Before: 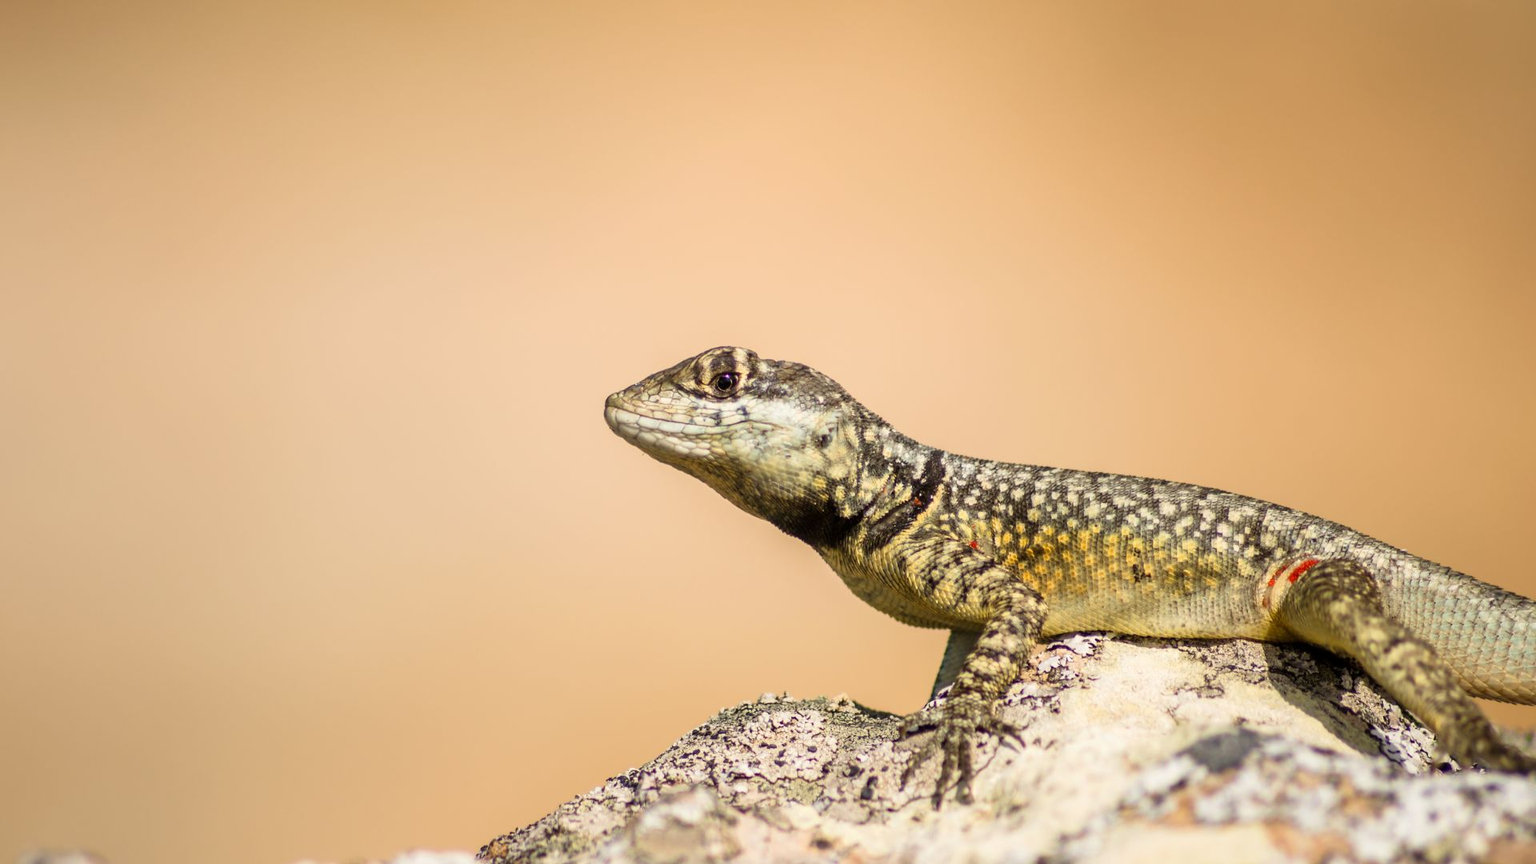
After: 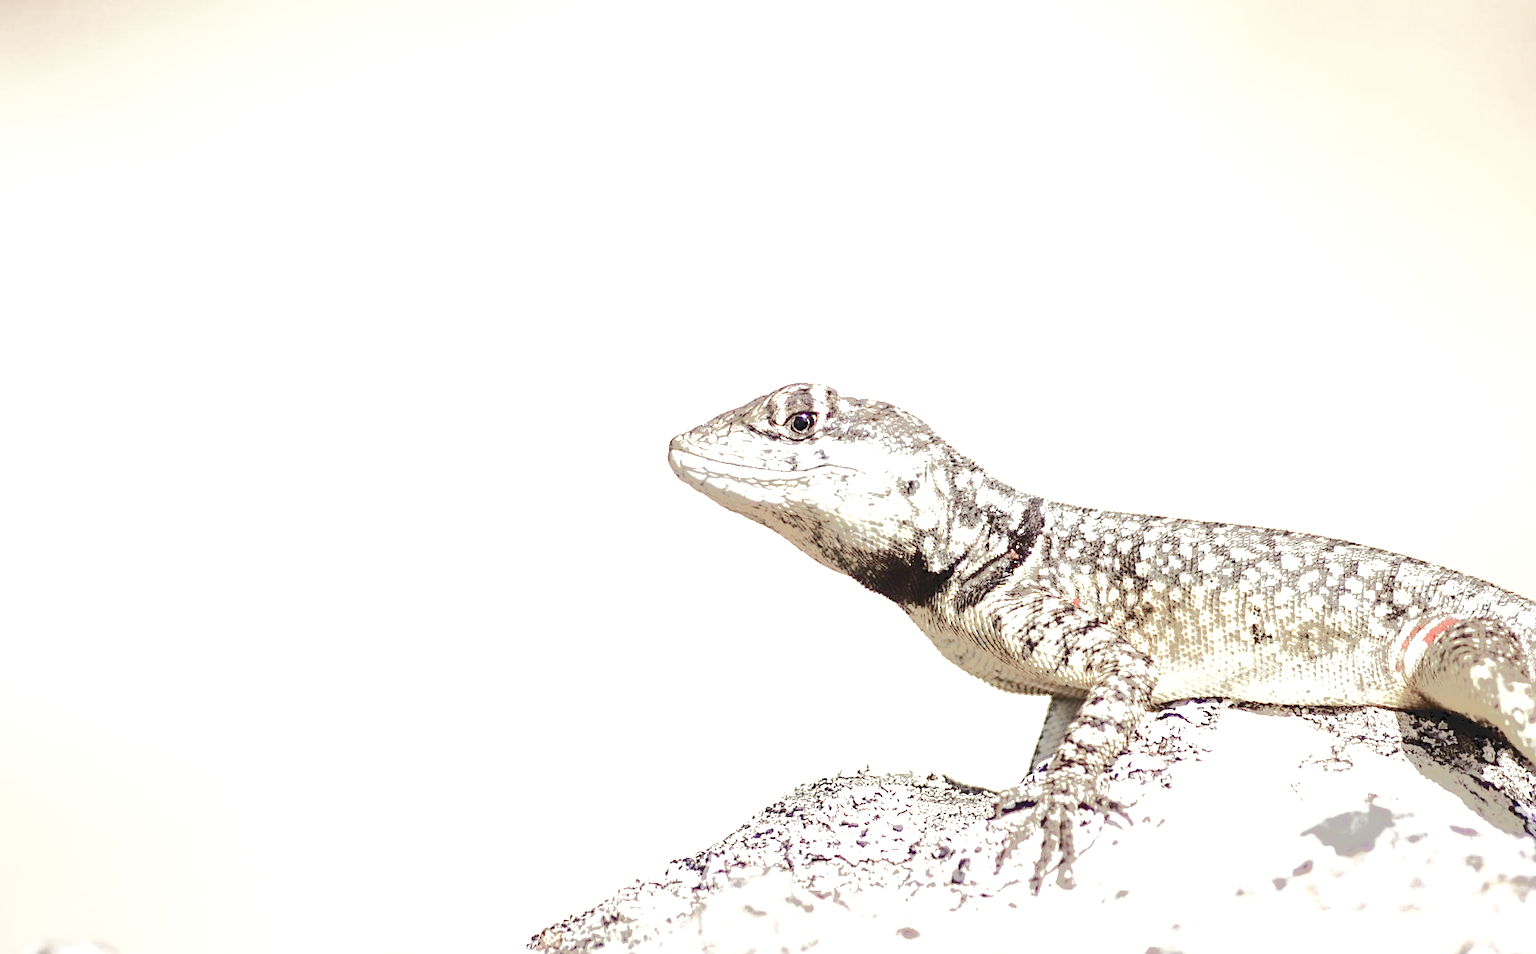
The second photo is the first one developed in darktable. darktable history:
exposure: black level correction 0, exposure 1.199 EV, compensate highlight preservation false
tone curve: curves: ch0 [(0, 0) (0.003, 0.118) (0.011, 0.118) (0.025, 0.122) (0.044, 0.131) (0.069, 0.142) (0.1, 0.155) (0.136, 0.168) (0.177, 0.183) (0.224, 0.216) (0.277, 0.265) (0.335, 0.337) (0.399, 0.415) (0.468, 0.506) (0.543, 0.586) (0.623, 0.665) (0.709, 0.716) (0.801, 0.737) (0.898, 0.744) (1, 1)], color space Lab, independent channels, preserve colors none
base curve: curves: ch0 [(0, 0) (0.005, 0.002) (0.15, 0.3) (0.4, 0.7) (0.75, 0.95) (1, 1)], preserve colors none
sharpen: on, module defaults
color balance rgb: shadows lift › luminance 0.417%, shadows lift › chroma 6.947%, shadows lift › hue 298.76°, perceptual saturation grading › global saturation -28.849%, perceptual saturation grading › highlights -20.429%, perceptual saturation grading › mid-tones -23.591%, perceptual saturation grading › shadows -23.877%
shadows and highlights: shadows 12.57, white point adjustment 1.26, highlights -1.65, soften with gaussian
crop: right 9.489%, bottom 0.036%
color correction: highlights a* -0.294, highlights b* -0.096
